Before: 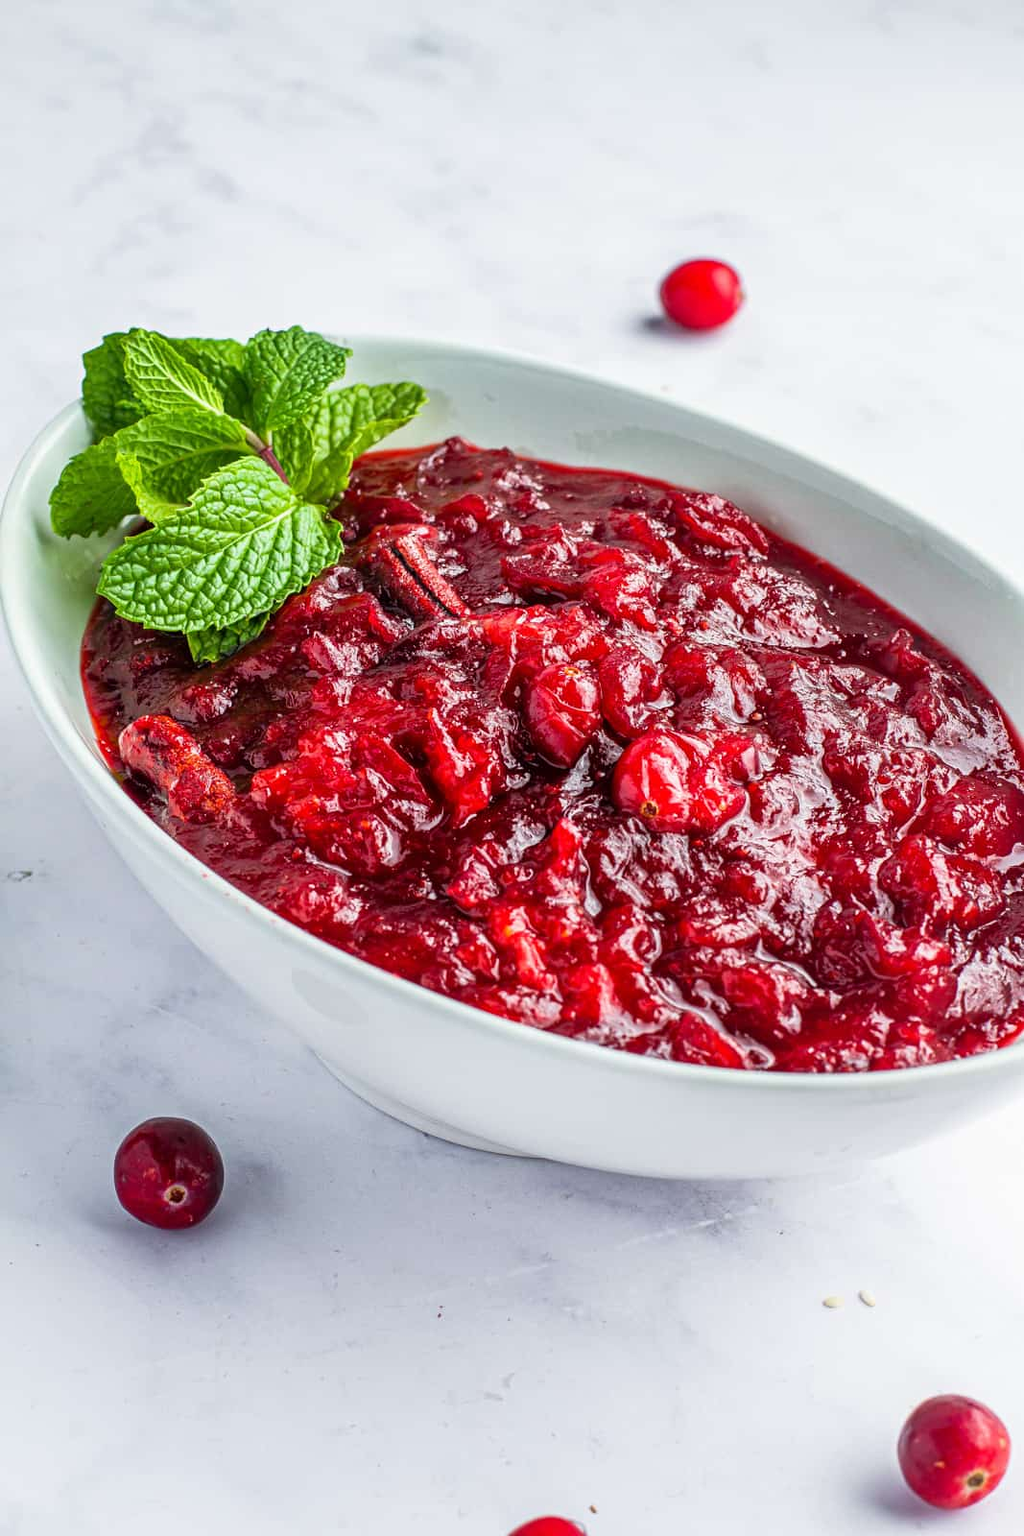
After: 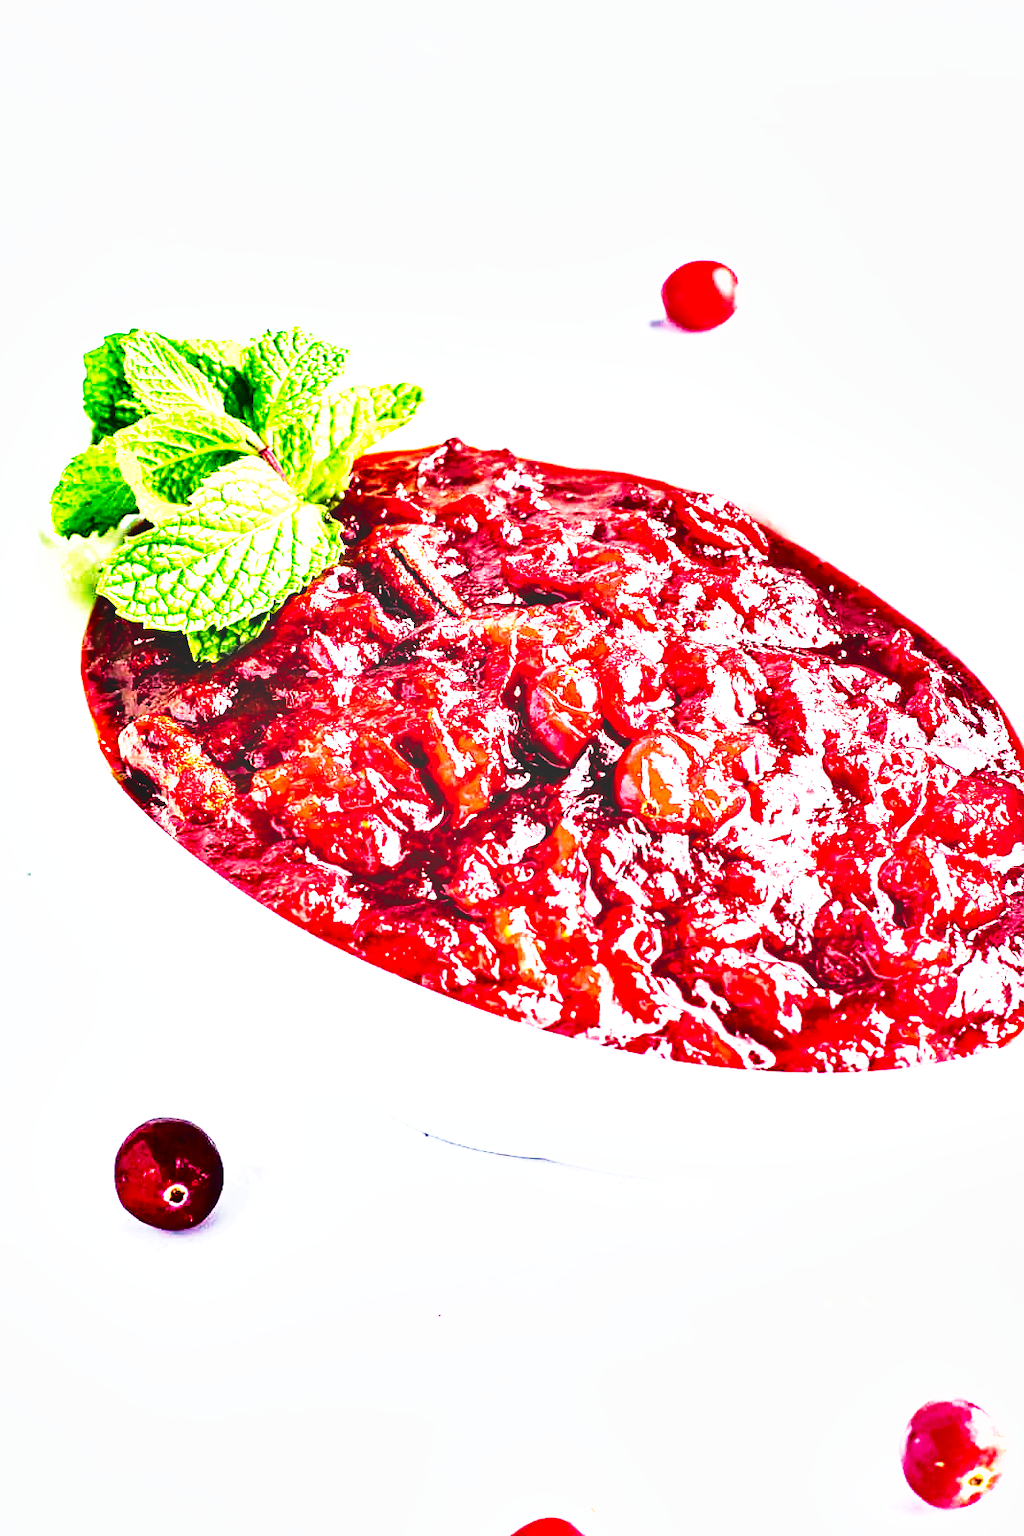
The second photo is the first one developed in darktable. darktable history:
base curve: curves: ch0 [(0, 0.036) (0.007, 0.037) (0.604, 0.887) (1, 1)], preserve colors none
exposure: black level correction 0.005, exposure 2.084 EV, compensate highlight preservation false
velvia: strength 29%
shadows and highlights: soften with gaussian
